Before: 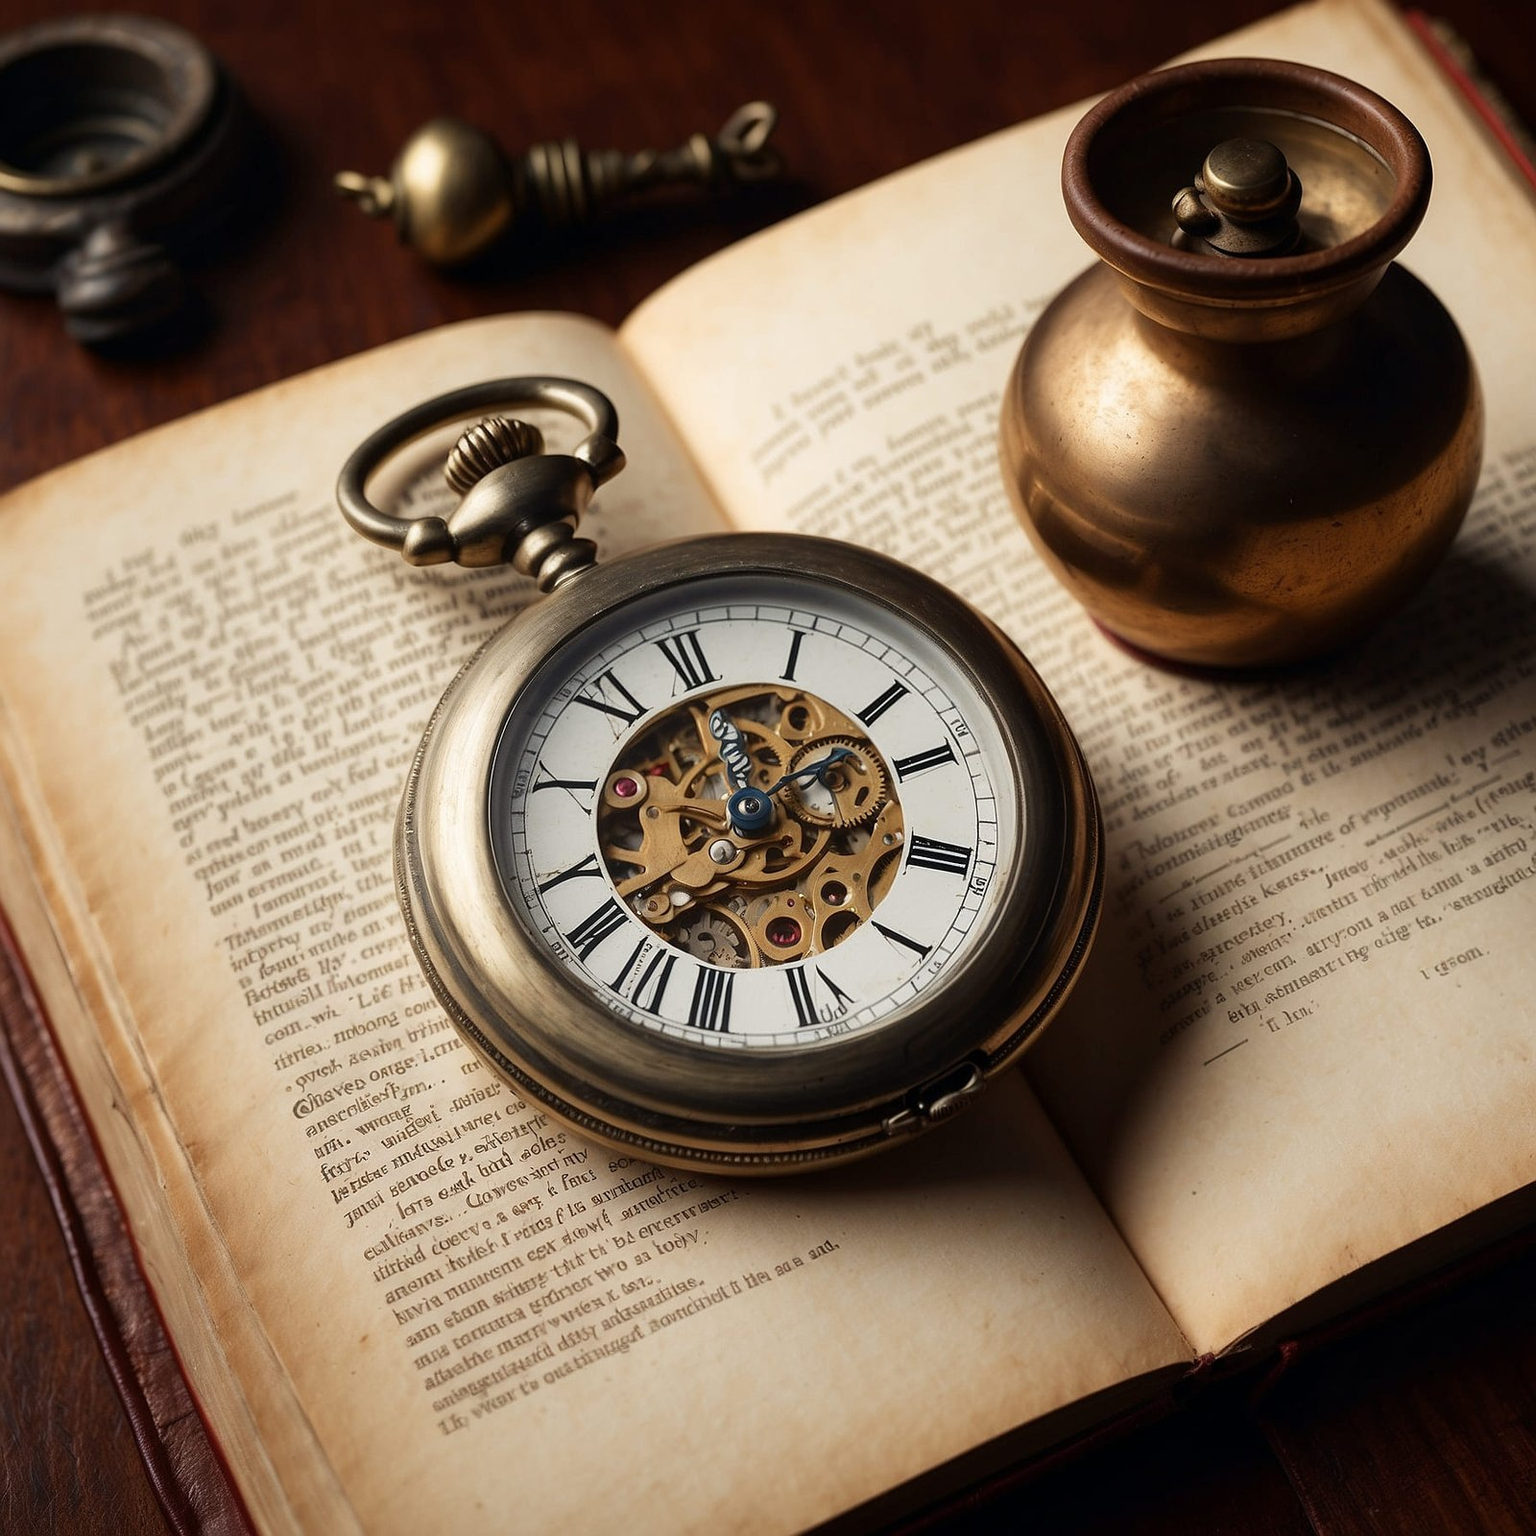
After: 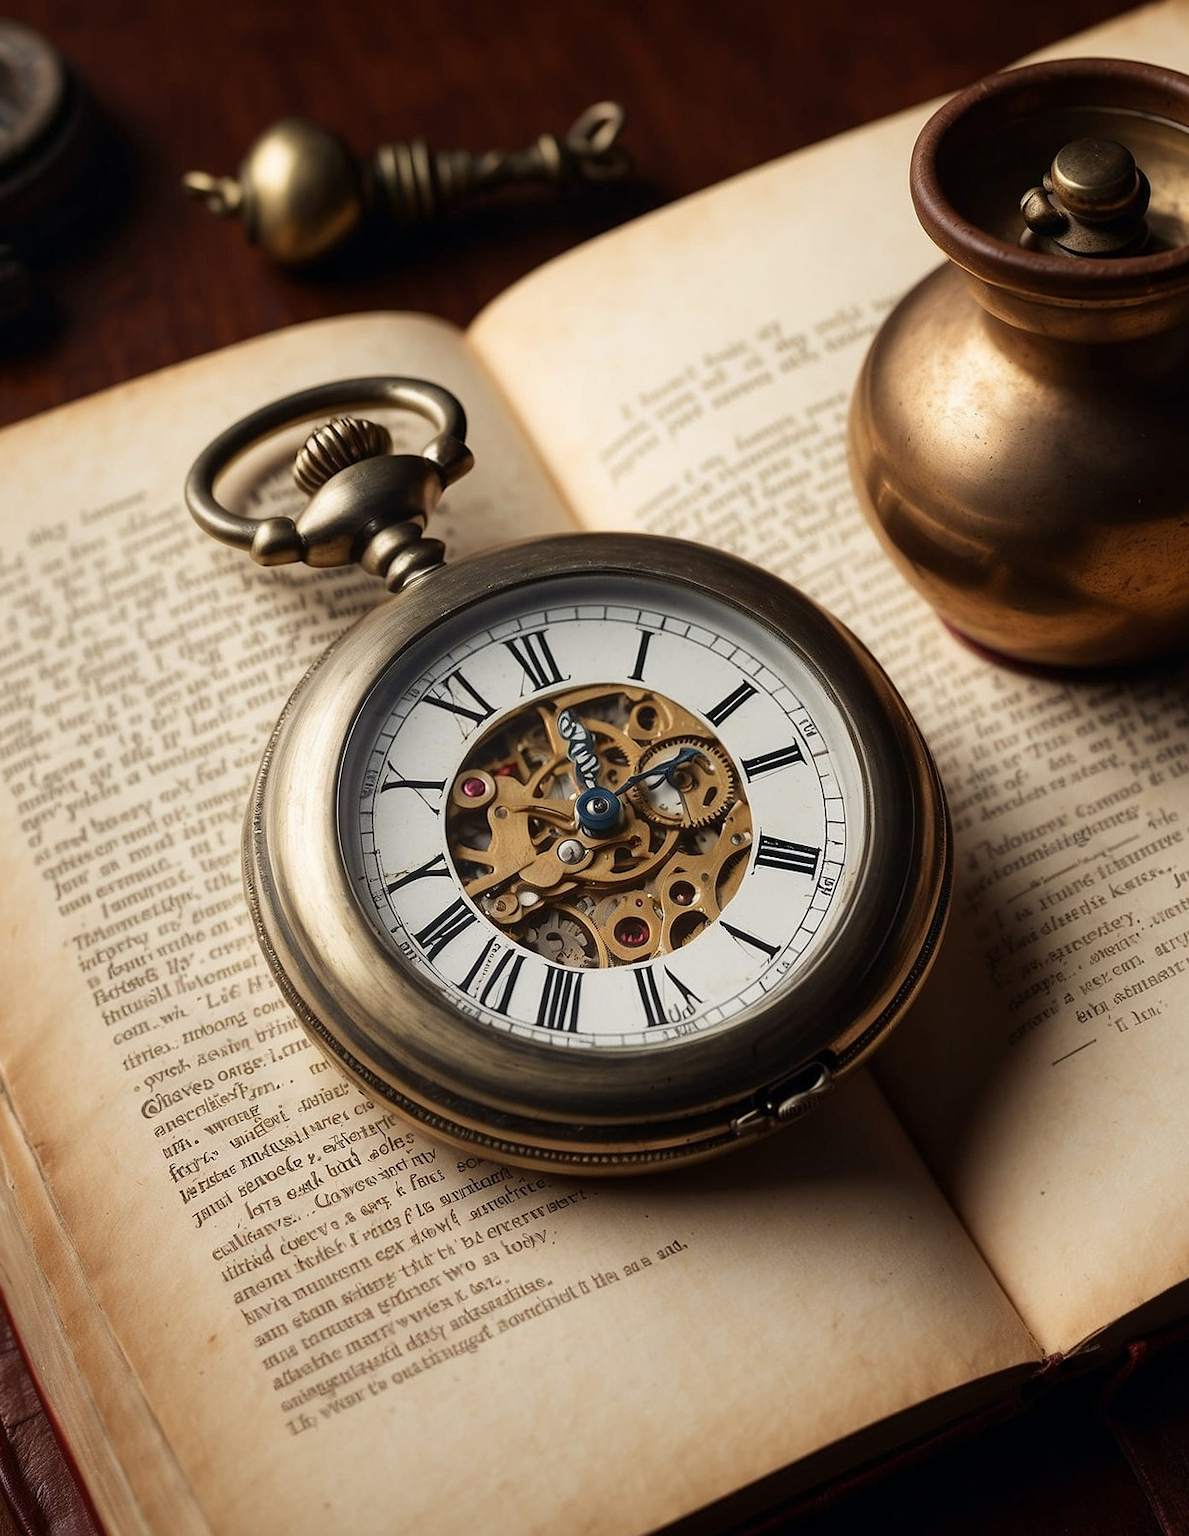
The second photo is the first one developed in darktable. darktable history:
crop: left 9.88%, right 12.664%
rotate and perspective: crop left 0, crop top 0
